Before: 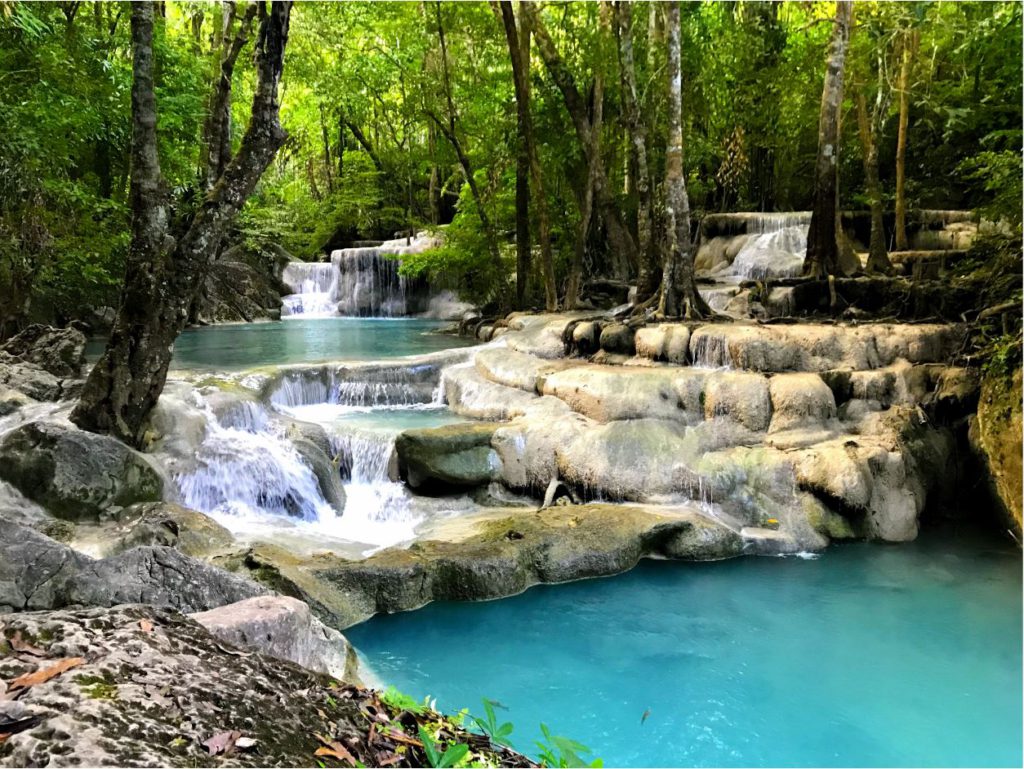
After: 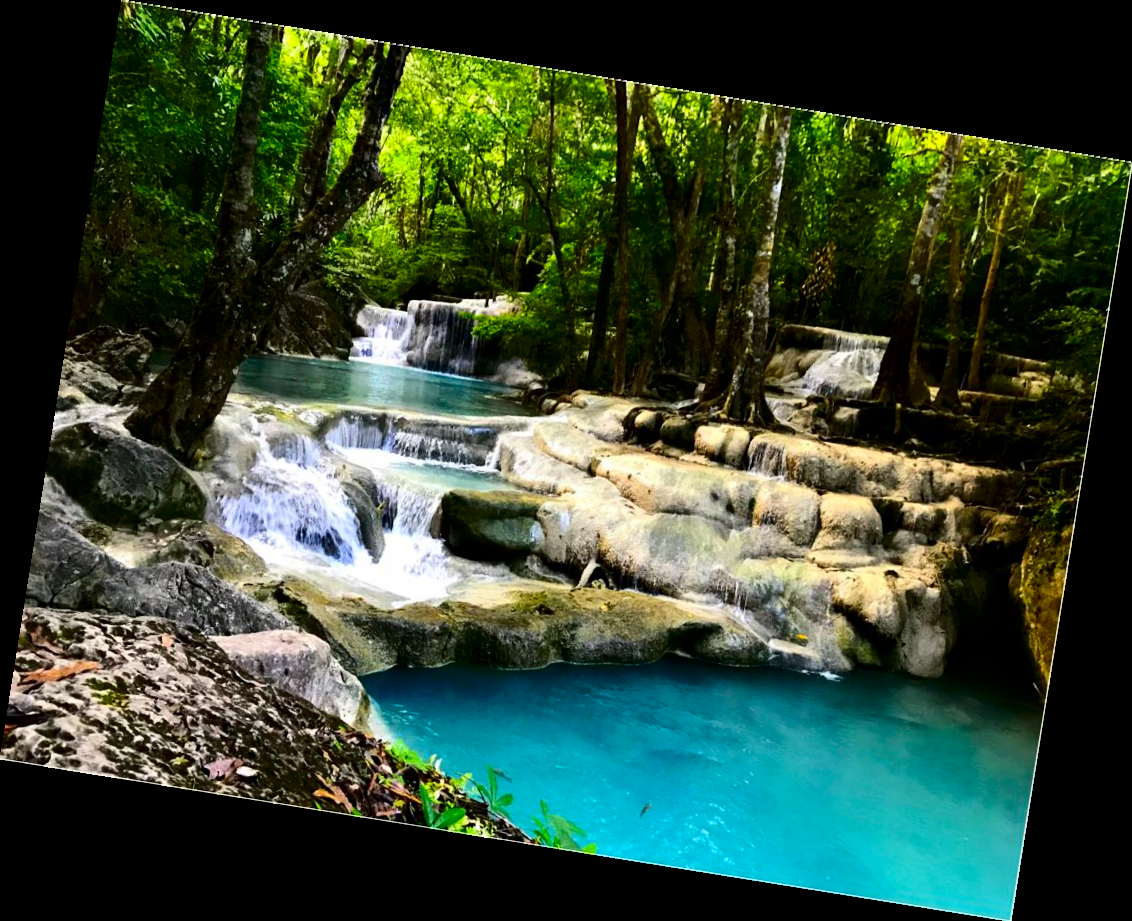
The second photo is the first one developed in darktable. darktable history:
rotate and perspective: rotation 9.12°, automatic cropping off
contrast brightness saturation: contrast 0.22, brightness -0.19, saturation 0.24
